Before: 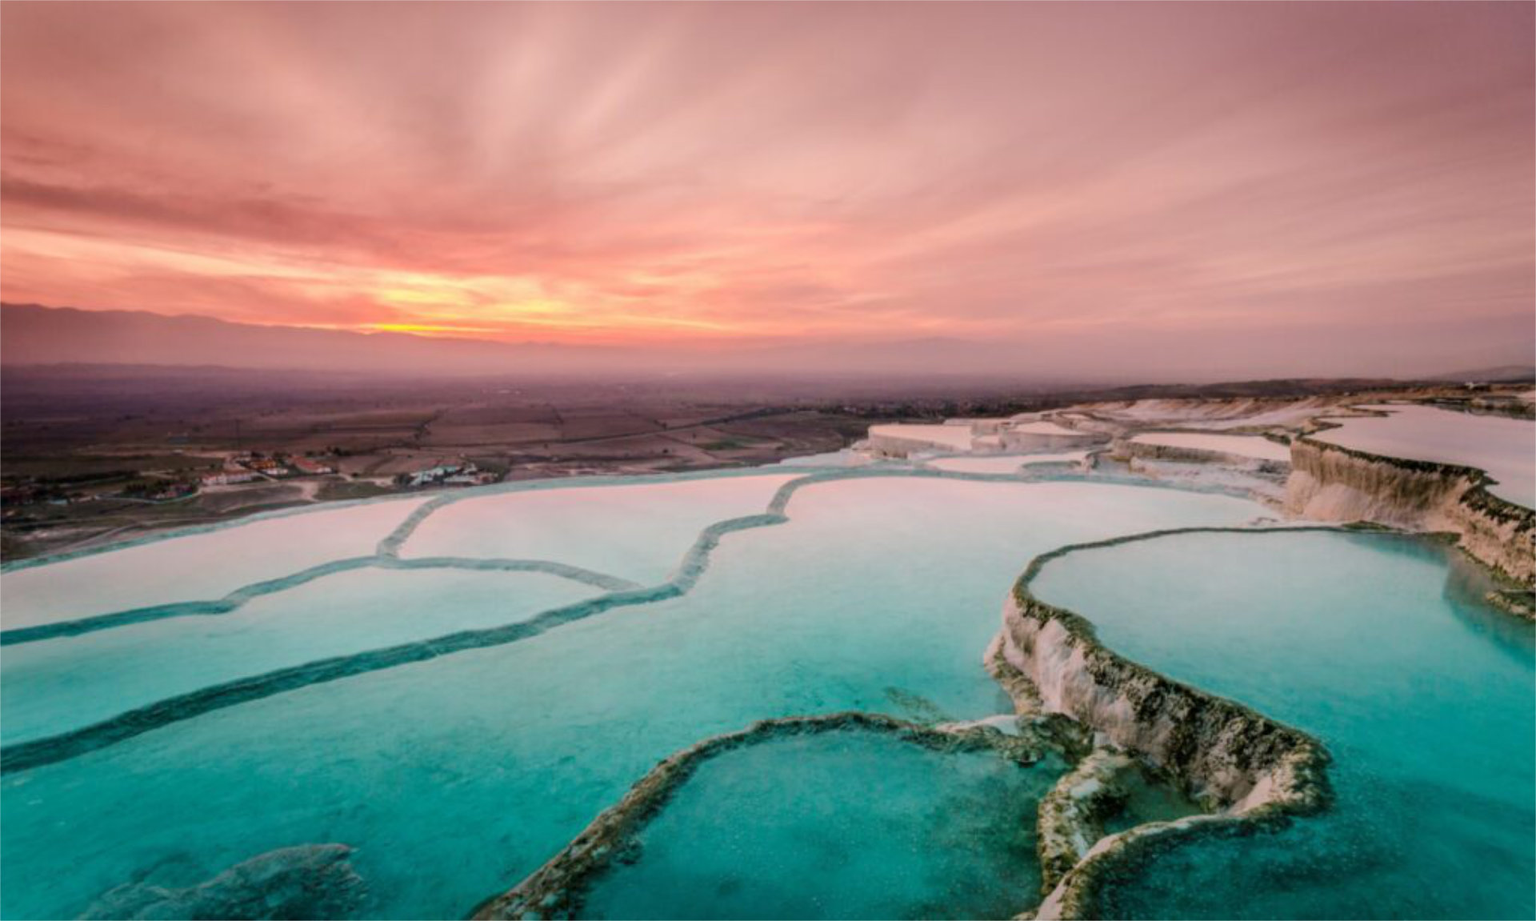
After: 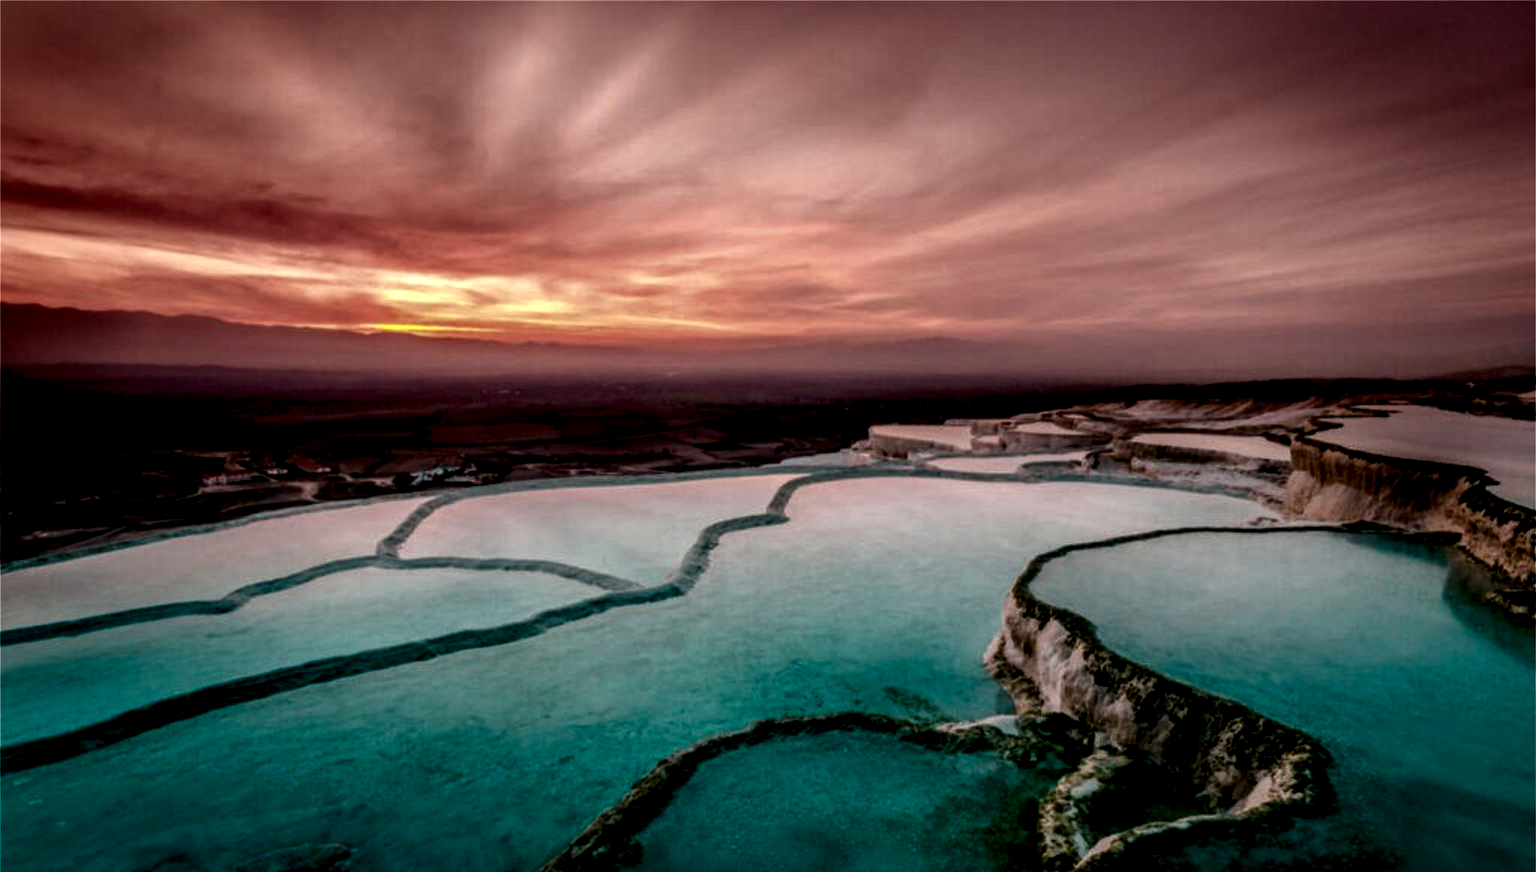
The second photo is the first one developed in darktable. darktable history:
contrast brightness saturation: brightness -0.528
crop and rotate: top 0.003%, bottom 5.289%
local contrast: highlights 19%, detail 186%
